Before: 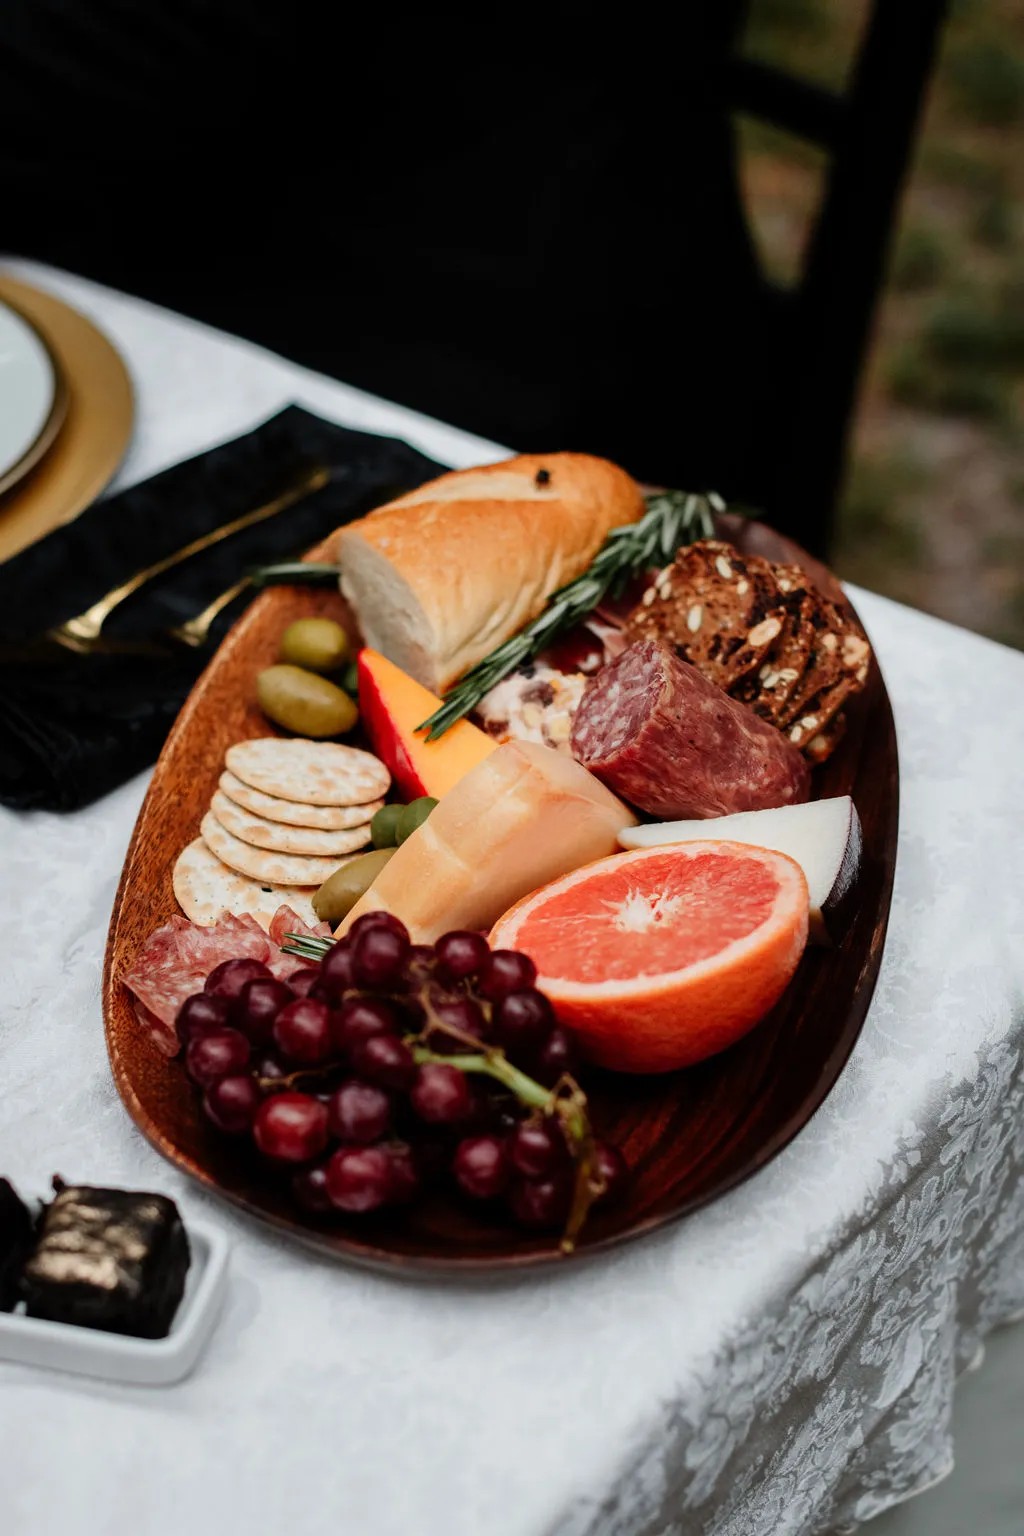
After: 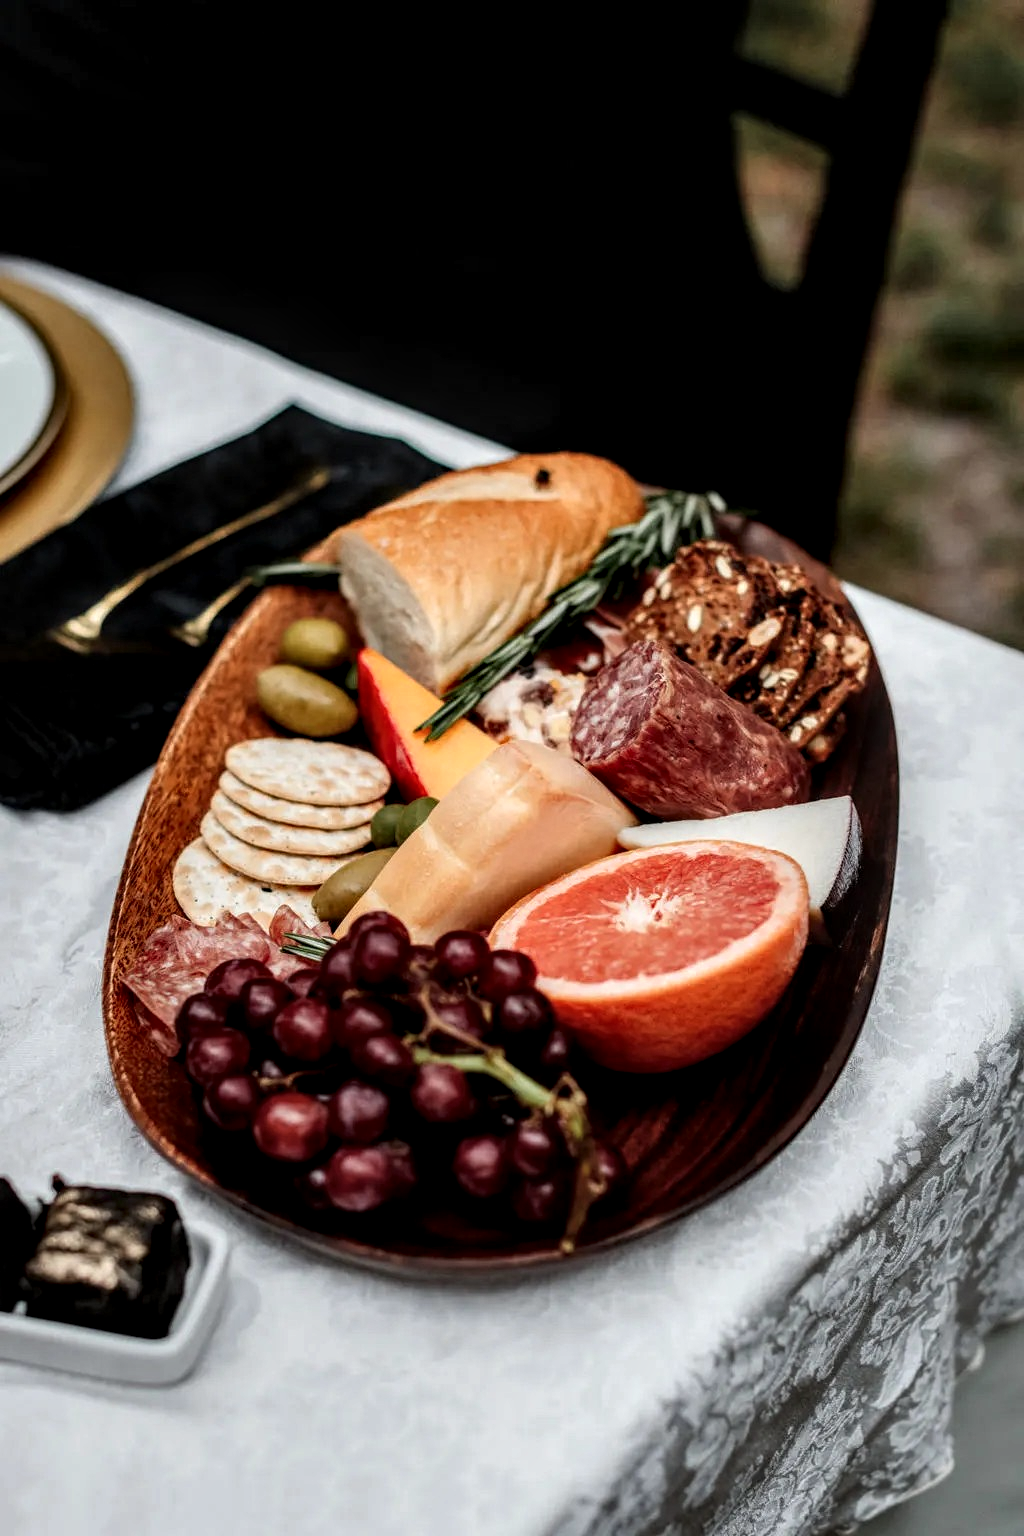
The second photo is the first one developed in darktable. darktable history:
local contrast: detail 161%
contrast brightness saturation: saturation -0.056
